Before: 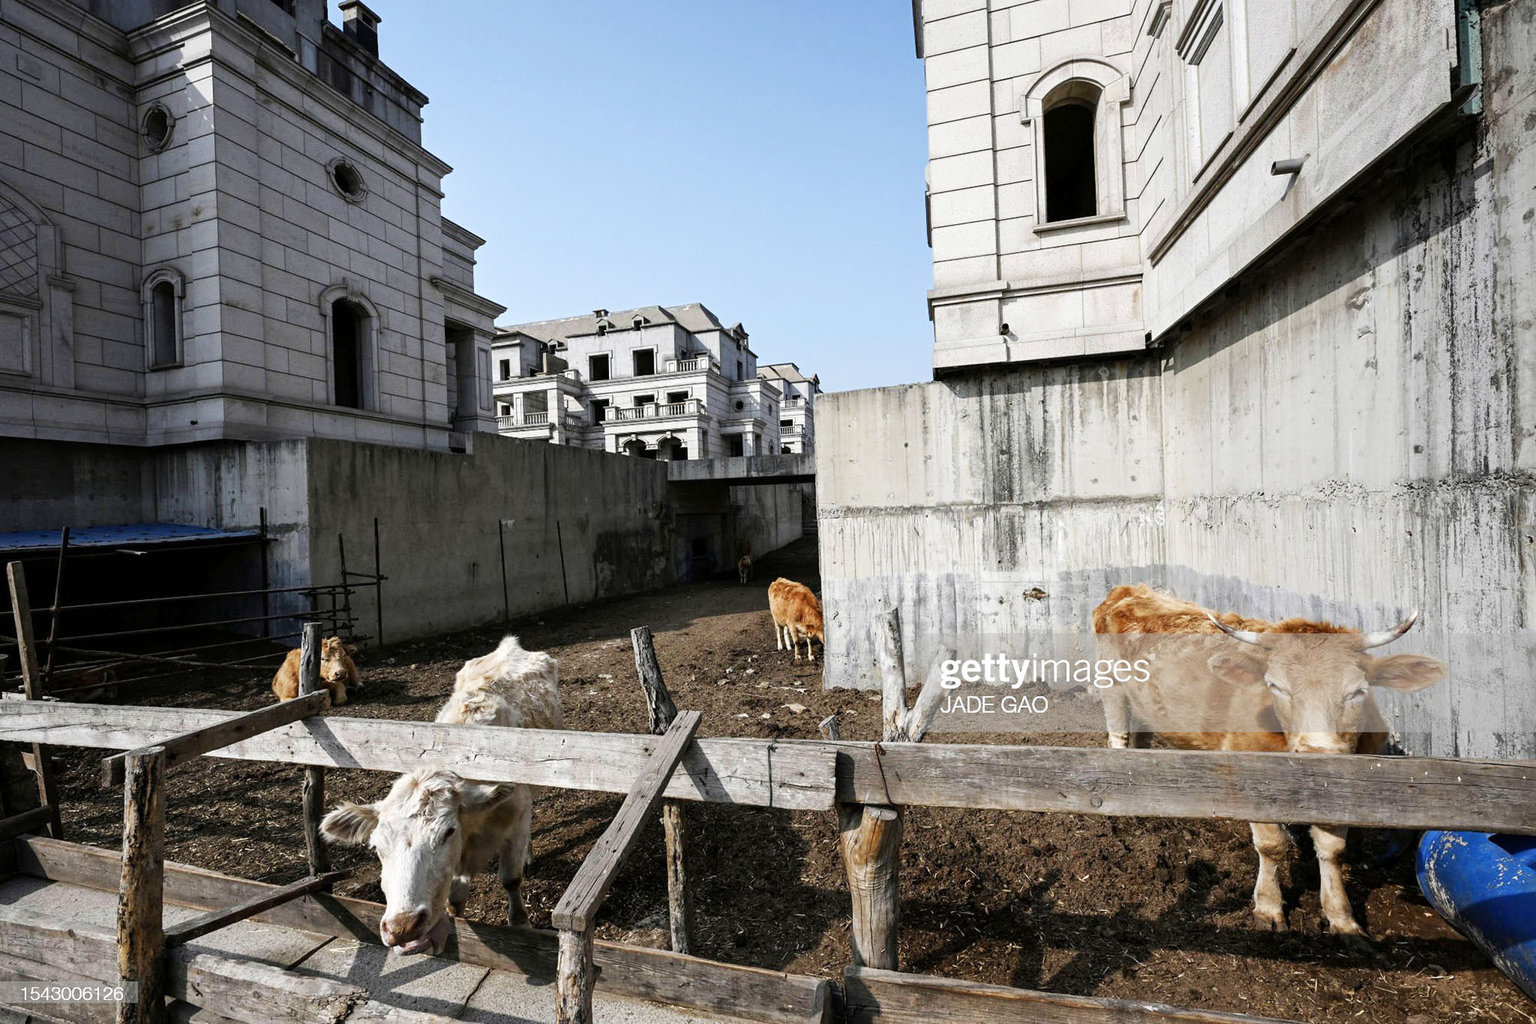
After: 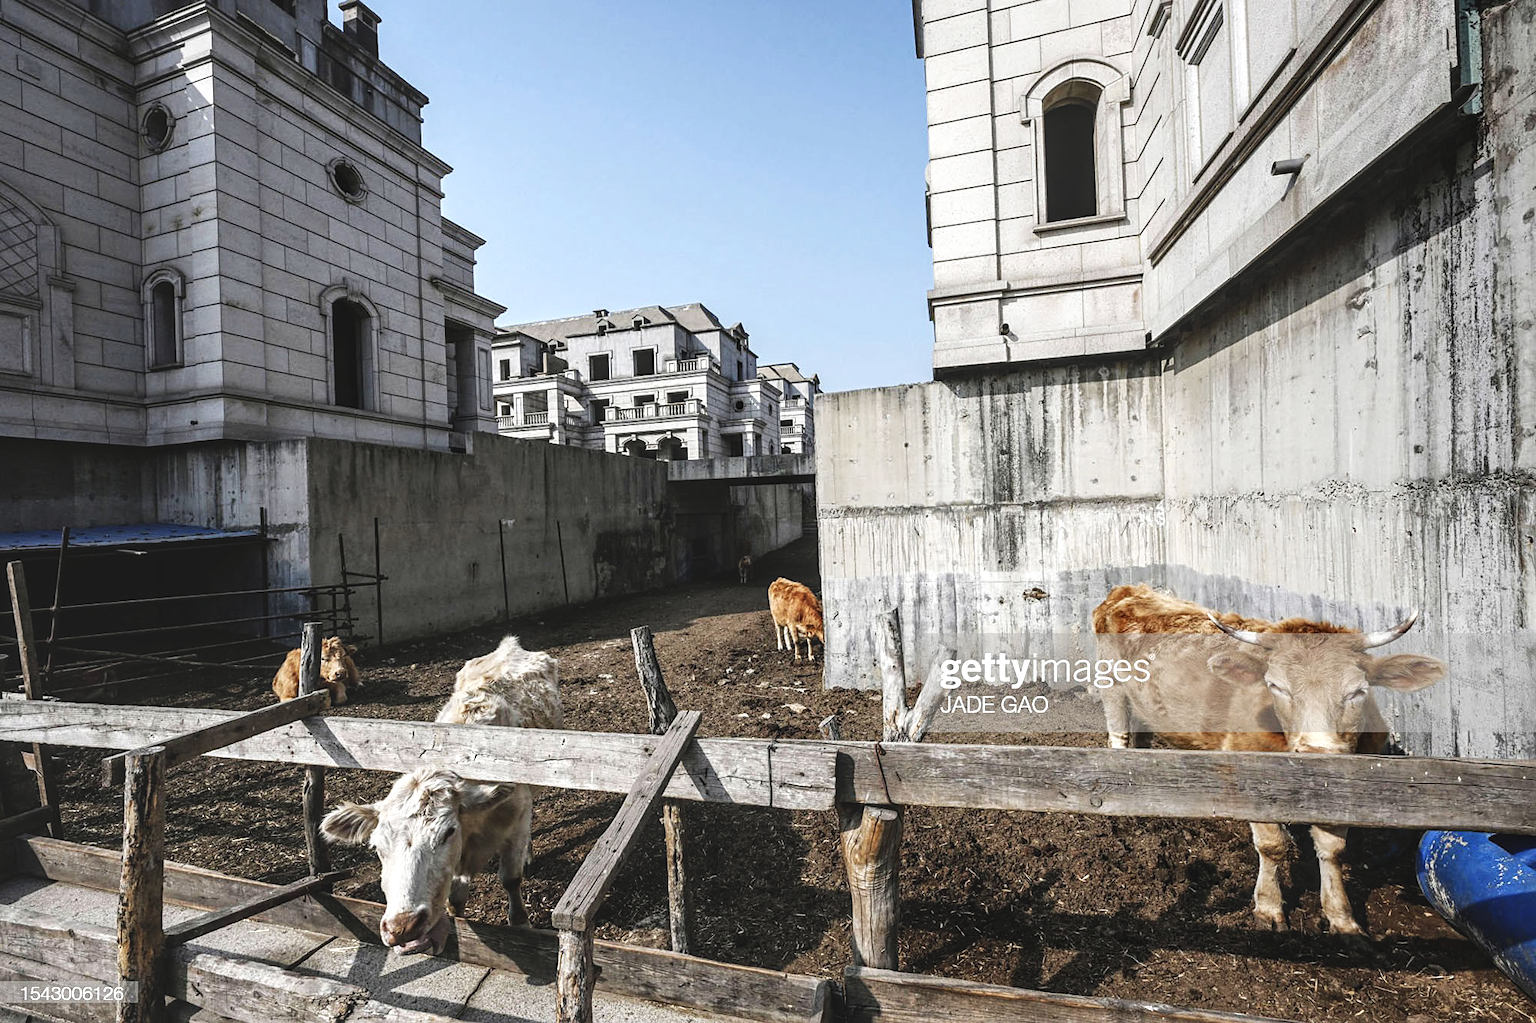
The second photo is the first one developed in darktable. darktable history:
local contrast: detail 142%
sharpen: amount 0.201
exposure: black level correction -0.016, compensate highlight preservation false
